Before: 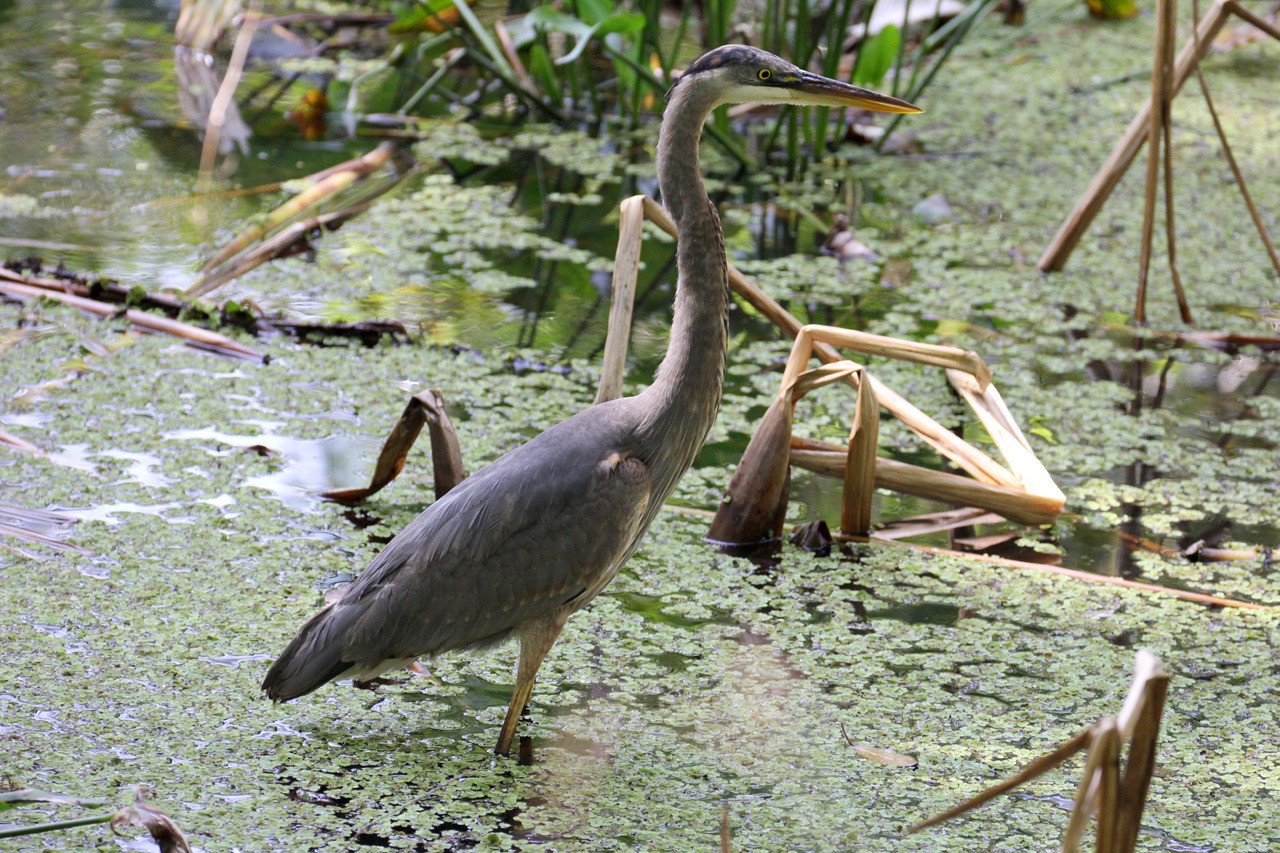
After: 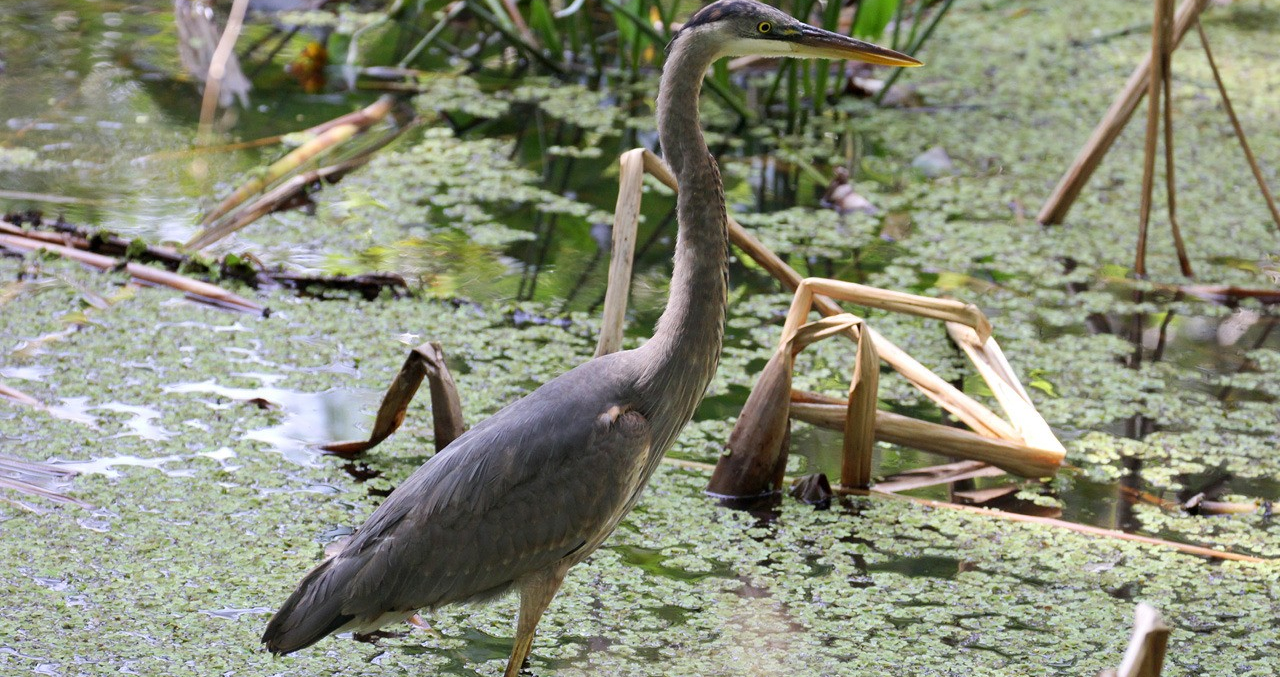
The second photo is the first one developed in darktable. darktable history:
tone curve: curves: ch0 [(0, 0) (0.003, 0.003) (0.011, 0.011) (0.025, 0.025) (0.044, 0.044) (0.069, 0.069) (0.1, 0.099) (0.136, 0.135) (0.177, 0.176) (0.224, 0.223) (0.277, 0.275) (0.335, 0.333) (0.399, 0.396) (0.468, 0.465) (0.543, 0.545) (0.623, 0.625) (0.709, 0.71) (0.801, 0.801) (0.898, 0.898) (1, 1)], preserve colors none
crop and rotate: top 5.669%, bottom 14.942%
